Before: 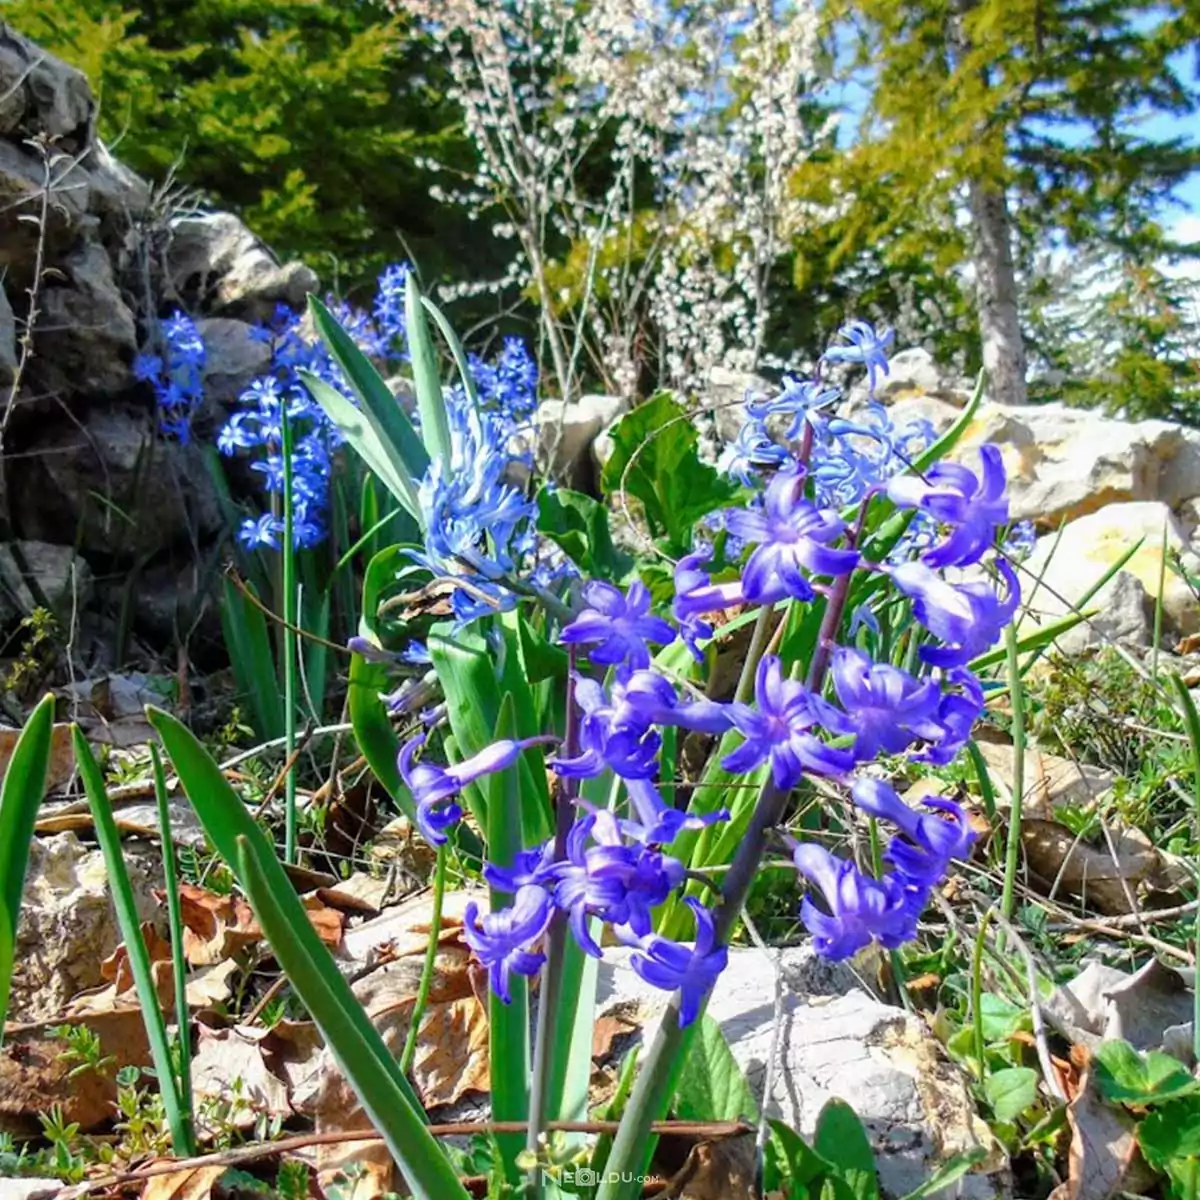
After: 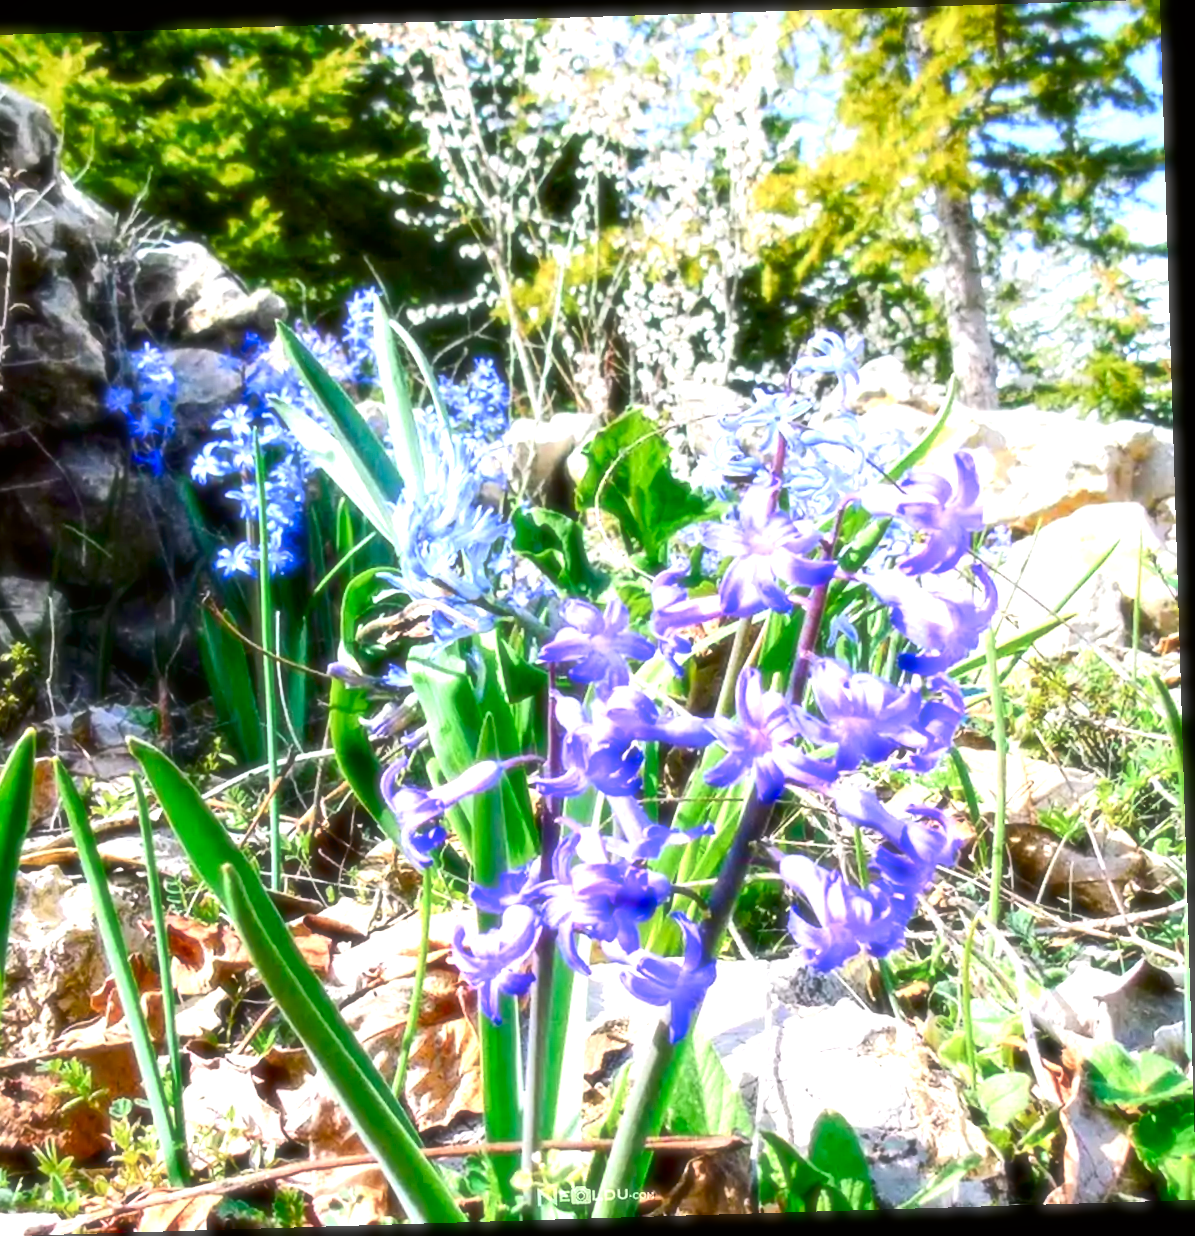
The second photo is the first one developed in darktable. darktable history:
color balance rgb: perceptual saturation grading › global saturation 20%, perceptual saturation grading › highlights -25%, perceptual saturation grading › shadows 25%
crop and rotate: left 3.238%
local contrast: mode bilateral grid, contrast 100, coarseness 100, detail 91%, midtone range 0.2
rotate and perspective: rotation -1.75°, automatic cropping off
exposure: black level correction 0.001, exposure 1.3 EV, compensate highlight preservation false
color correction: highlights a* 3.12, highlights b* -1.55, shadows a* -0.101, shadows b* 2.52, saturation 0.98
contrast brightness saturation: contrast 0.2, brightness -0.11, saturation 0.1
soften: size 19.52%, mix 20.32%
